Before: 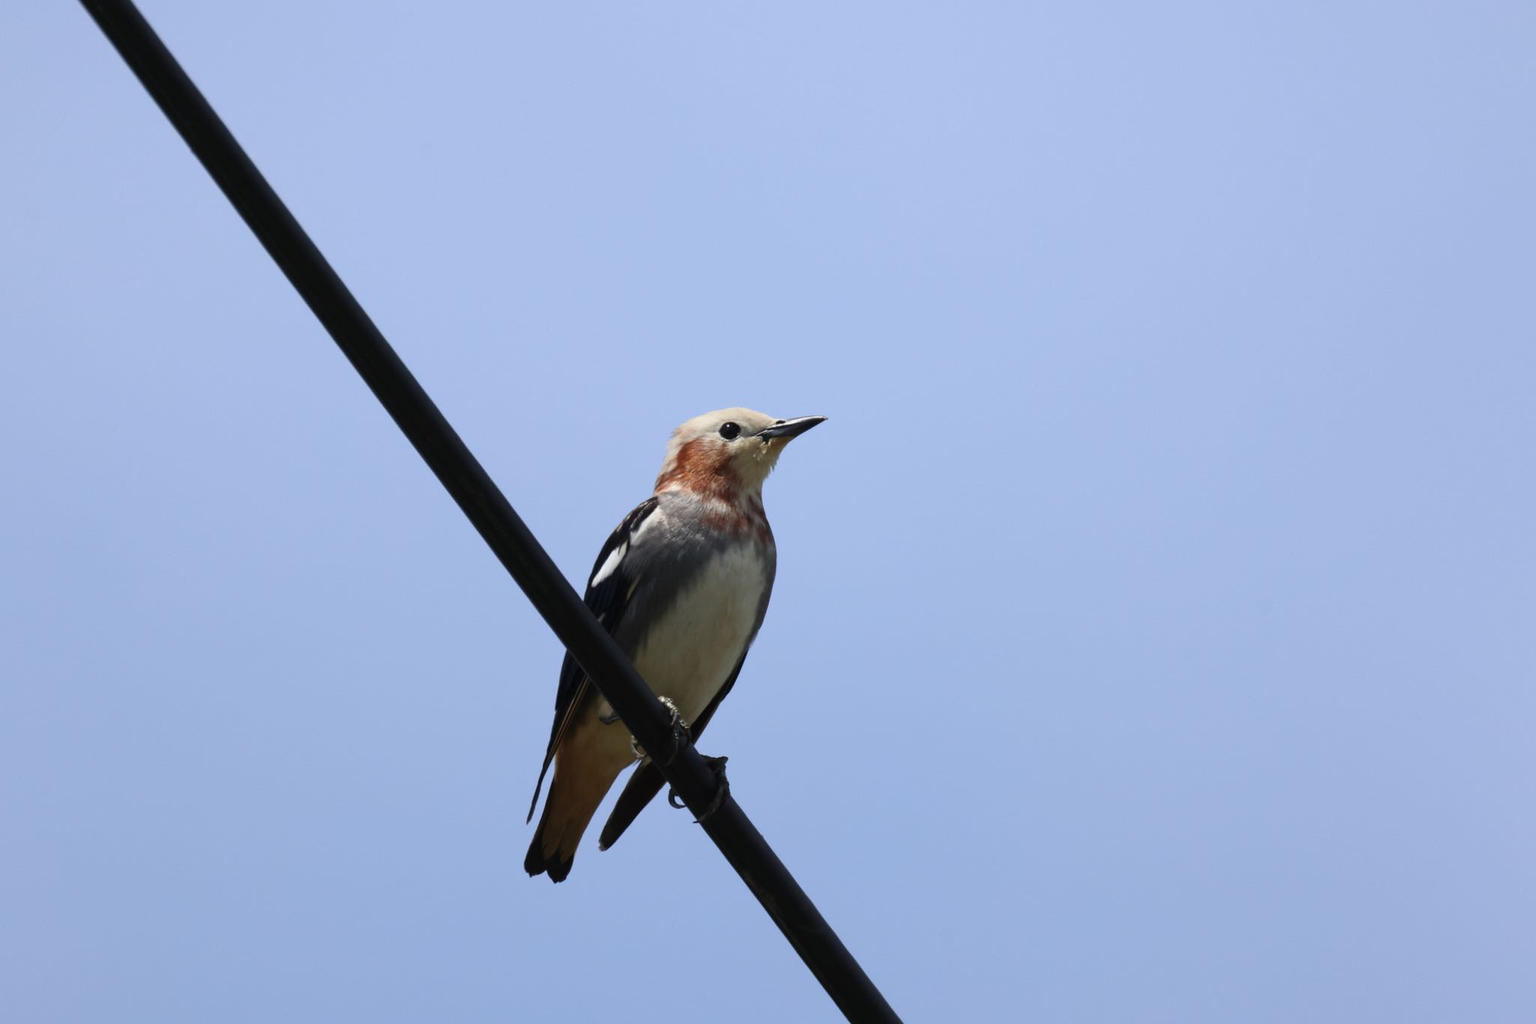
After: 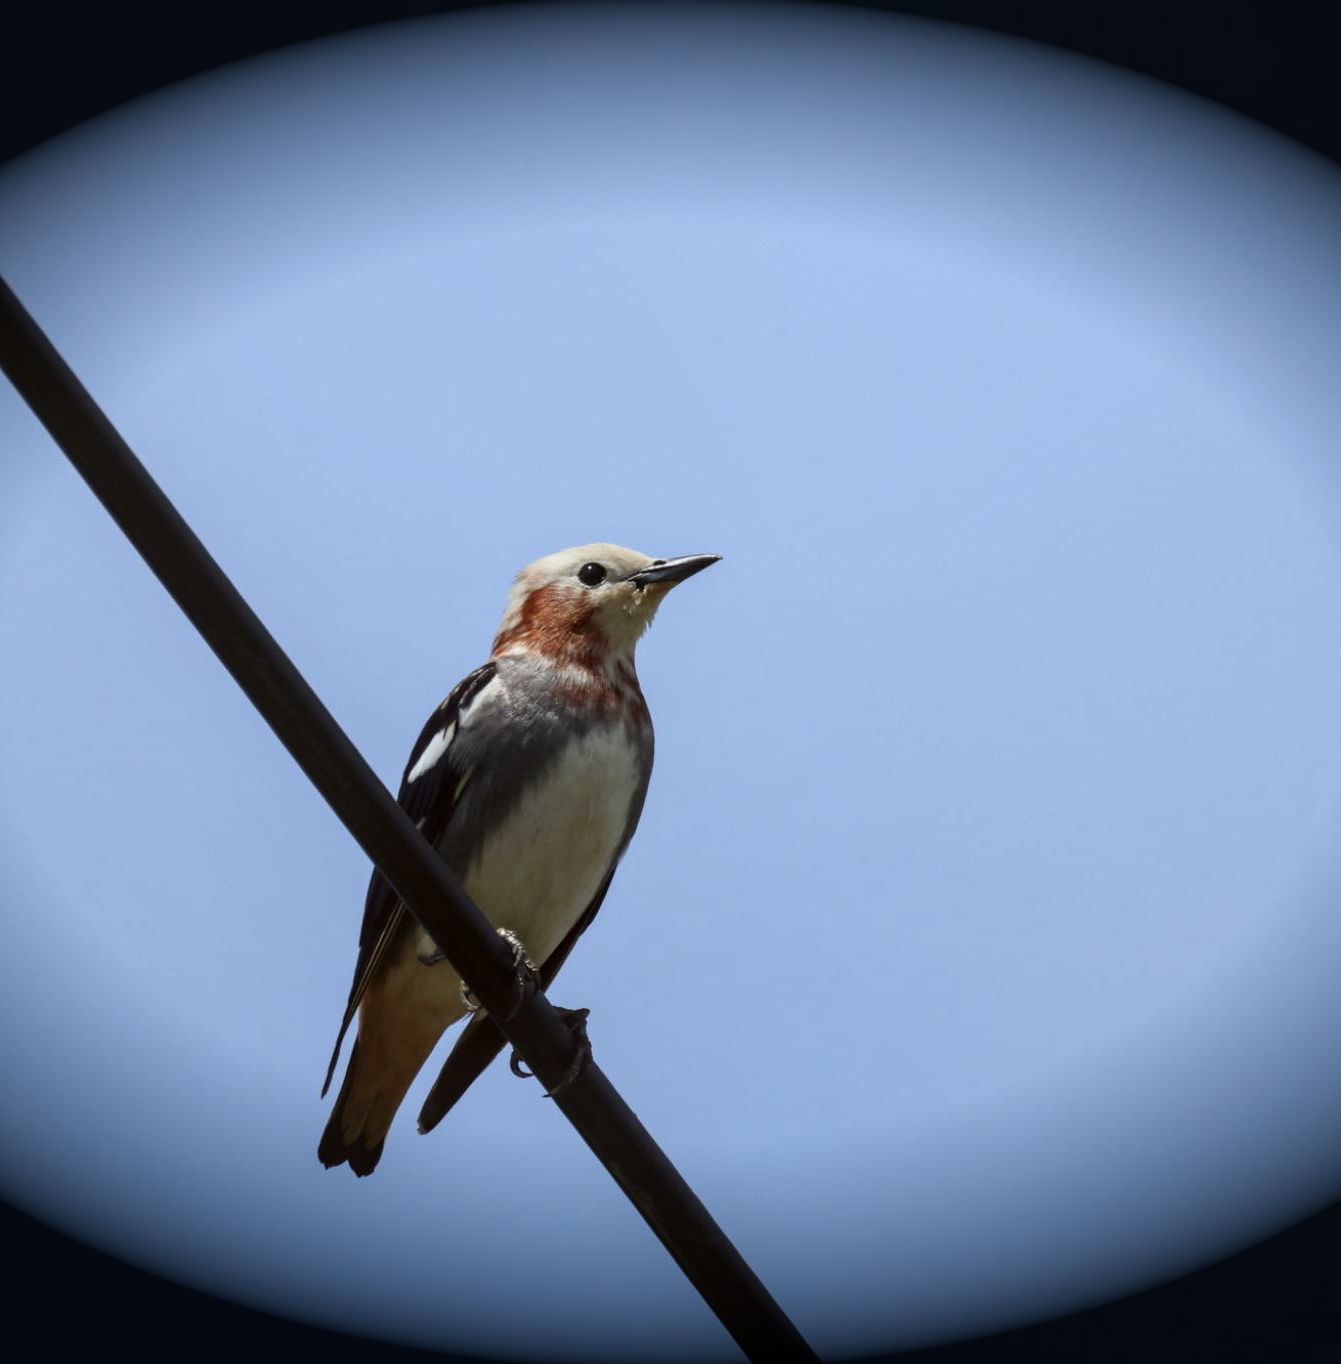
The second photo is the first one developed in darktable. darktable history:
local contrast: on, module defaults
vignetting: fall-off start 99.36%, brightness -0.993, saturation 0.499, width/height ratio 1.324, unbound false
color correction: highlights a* -2.75, highlights b* -2.26, shadows a* 2, shadows b* 3.03
crop and rotate: left 18.606%, right 15.91%
